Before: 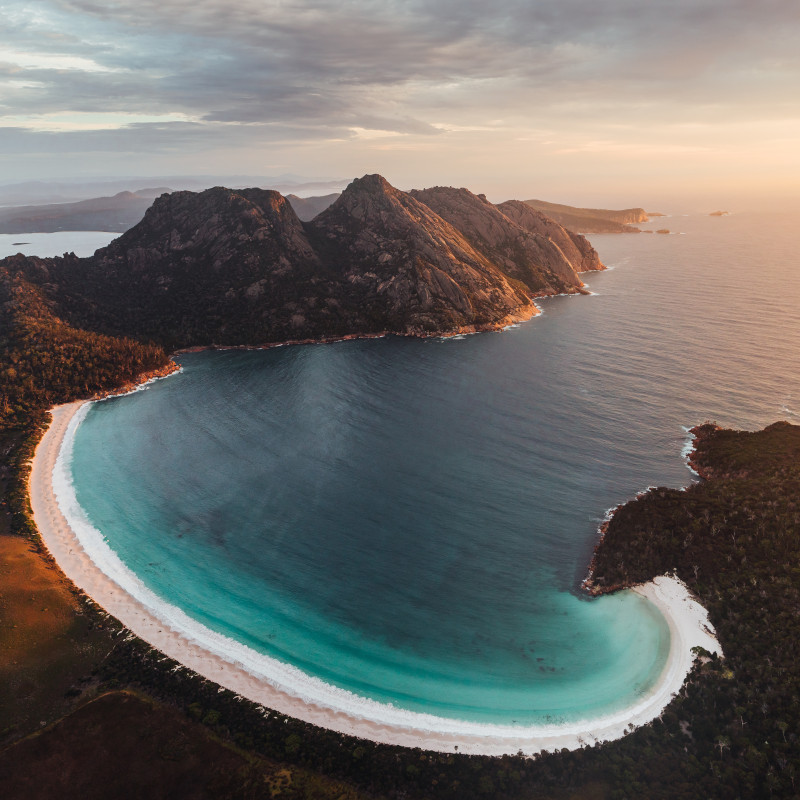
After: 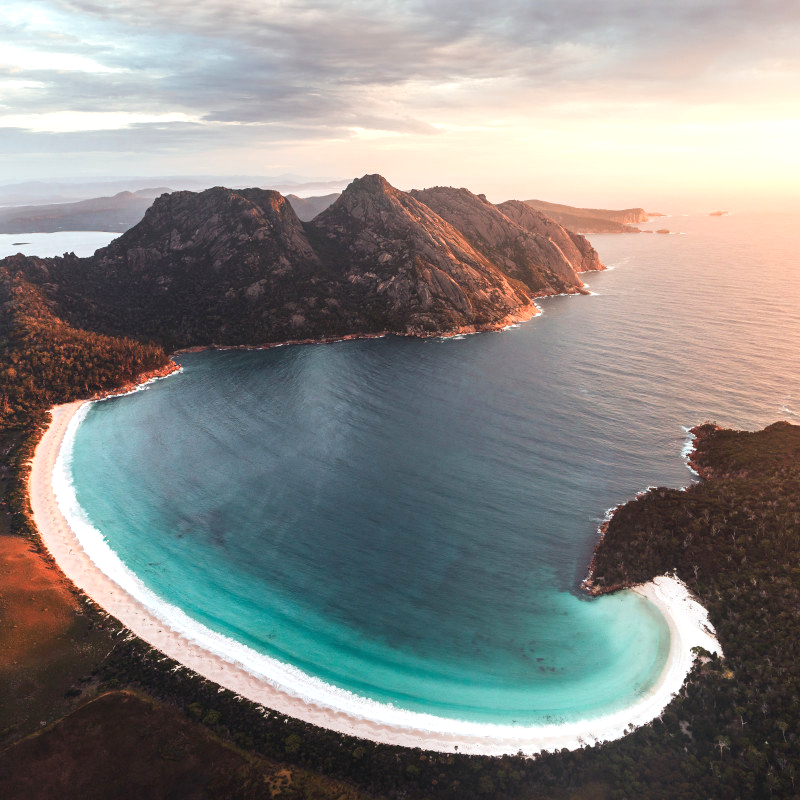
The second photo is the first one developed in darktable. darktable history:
color zones: curves: ch2 [(0, 0.5) (0.084, 0.497) (0.323, 0.335) (0.4, 0.497) (1, 0.5)]
exposure: black level correction 0, exposure 0.696 EV, compensate exposure bias true, compensate highlight preservation false
